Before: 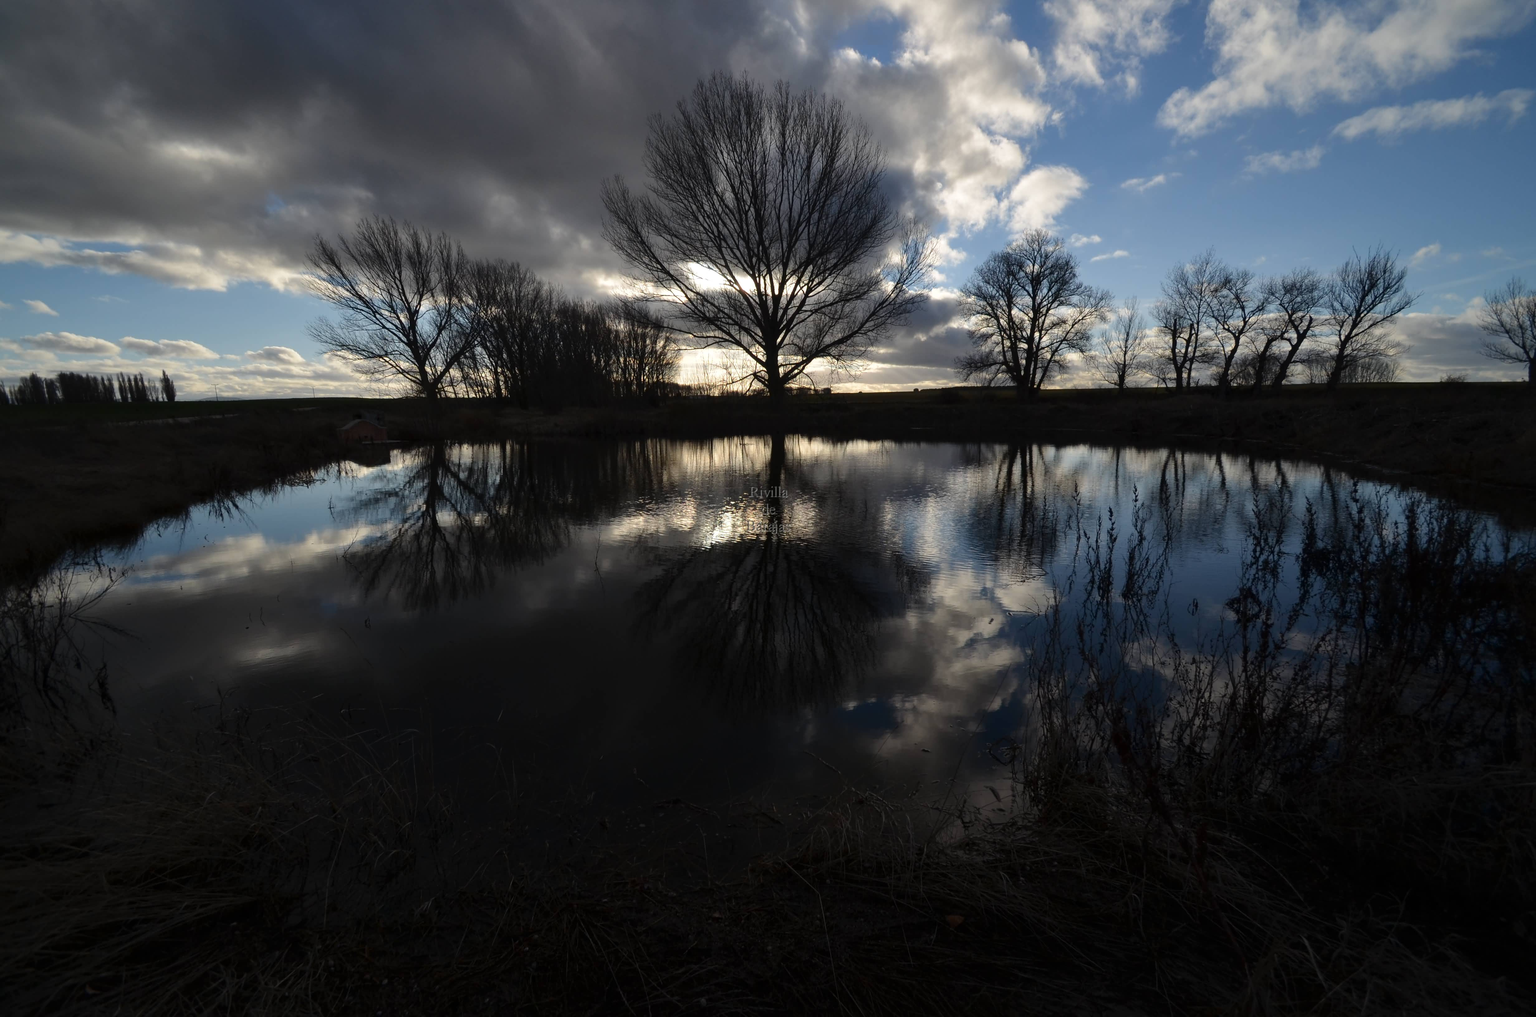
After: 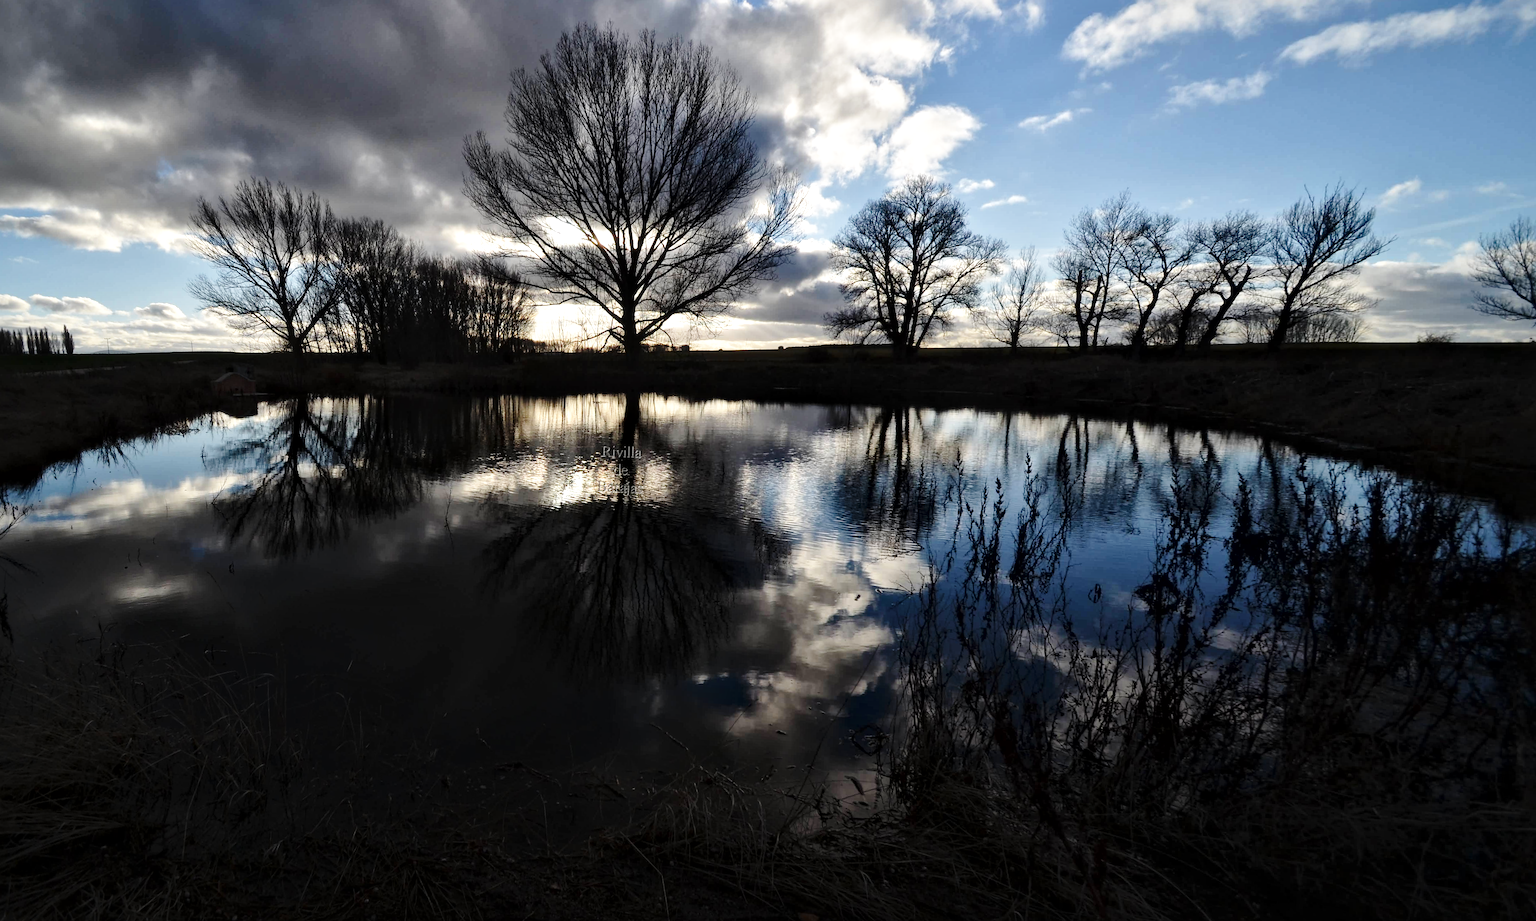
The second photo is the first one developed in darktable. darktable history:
rotate and perspective: rotation 1.69°, lens shift (vertical) -0.023, lens shift (horizontal) -0.291, crop left 0.025, crop right 0.988, crop top 0.092, crop bottom 0.842
base curve: curves: ch0 [(0, 0) (0.028, 0.03) (0.121, 0.232) (0.46, 0.748) (0.859, 0.968) (1, 1)], preserve colors none
crop and rotate: left 3.238%
exposure: exposure 0 EV, compensate highlight preservation false
local contrast: mode bilateral grid, contrast 25, coarseness 60, detail 151%, midtone range 0.2
white balance: red 1, blue 1
